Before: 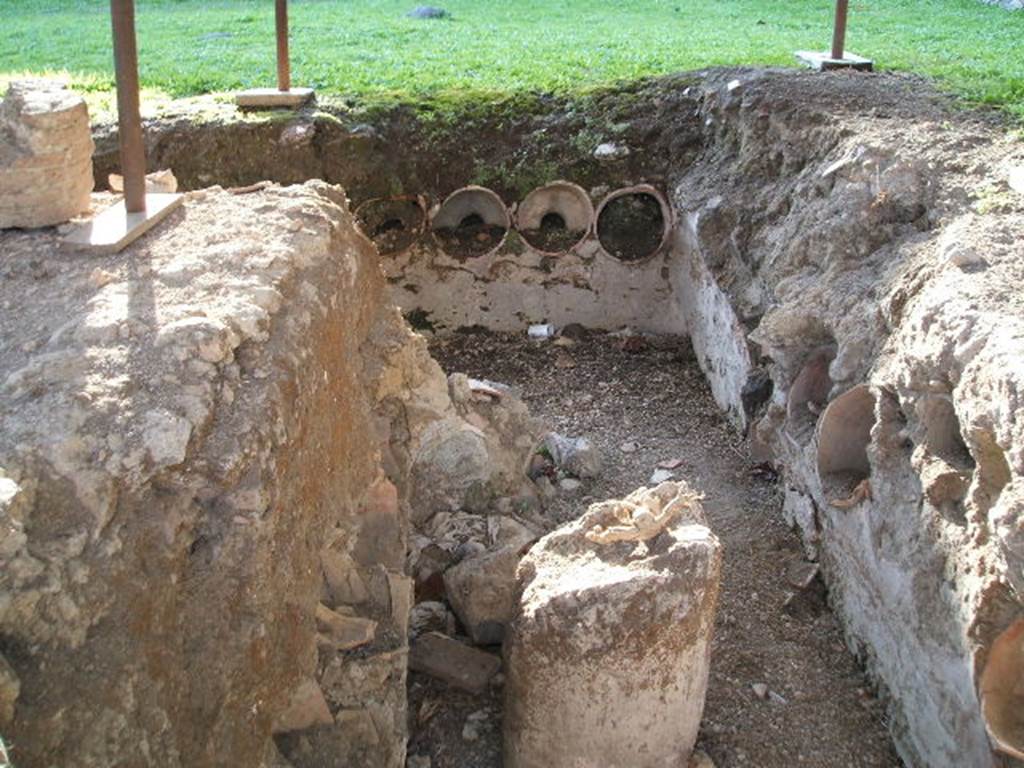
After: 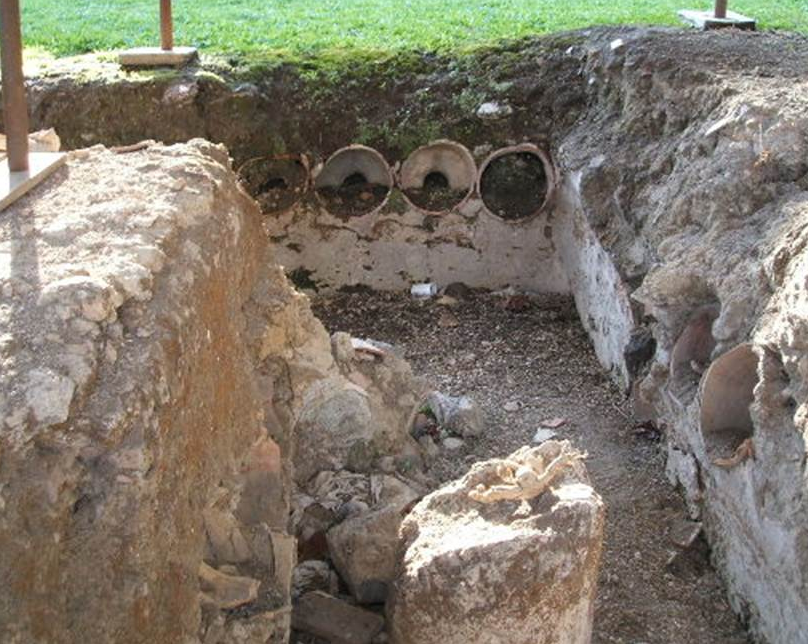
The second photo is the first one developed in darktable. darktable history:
crop: left 11.478%, top 5.381%, right 9.559%, bottom 10.653%
